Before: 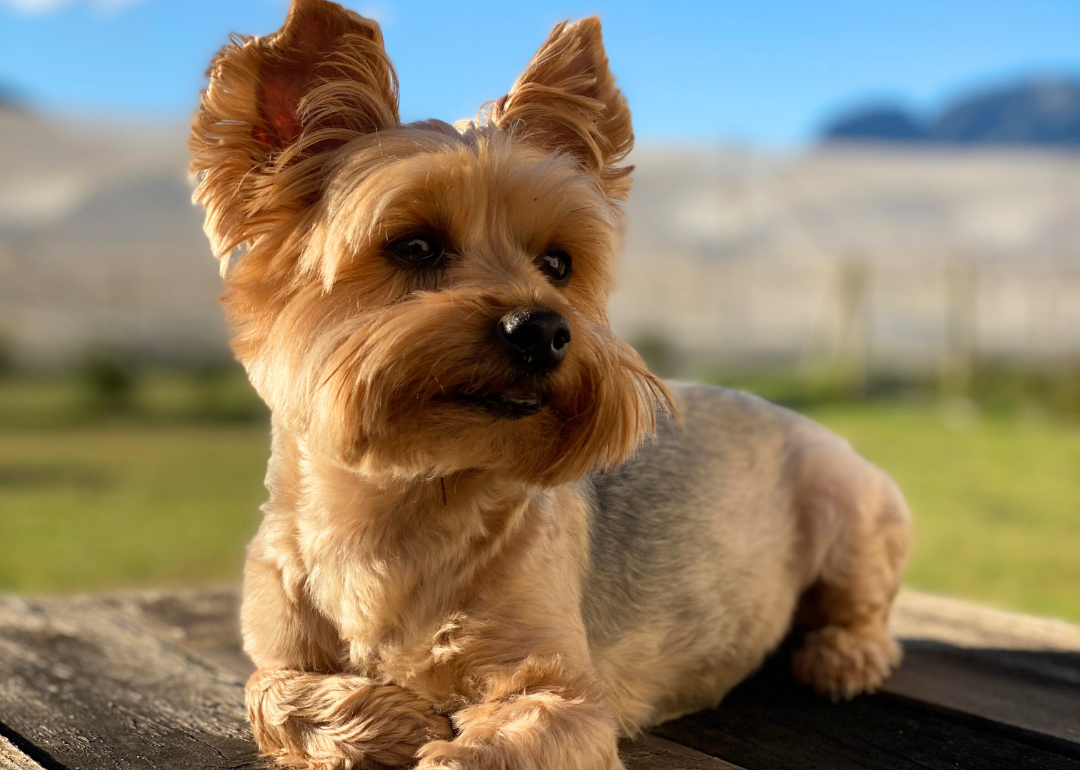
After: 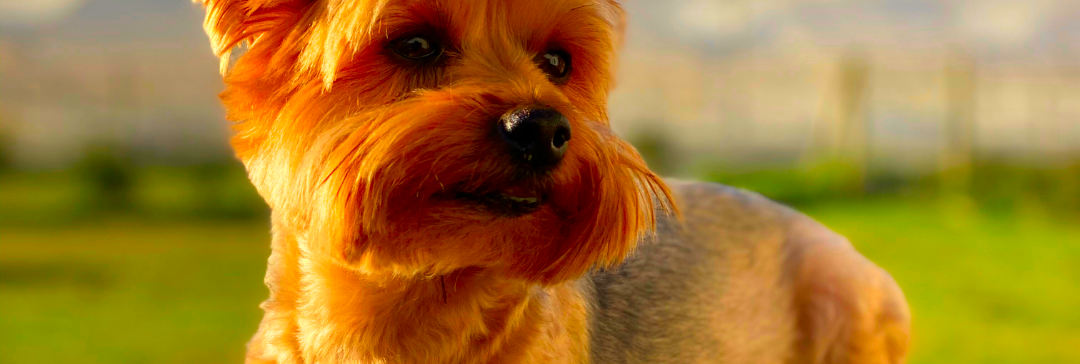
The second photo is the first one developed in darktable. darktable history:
tone equalizer: on, module defaults
crop and rotate: top 26.461%, bottom 26.229%
color correction: highlights b* -0.026, saturation 2.18
